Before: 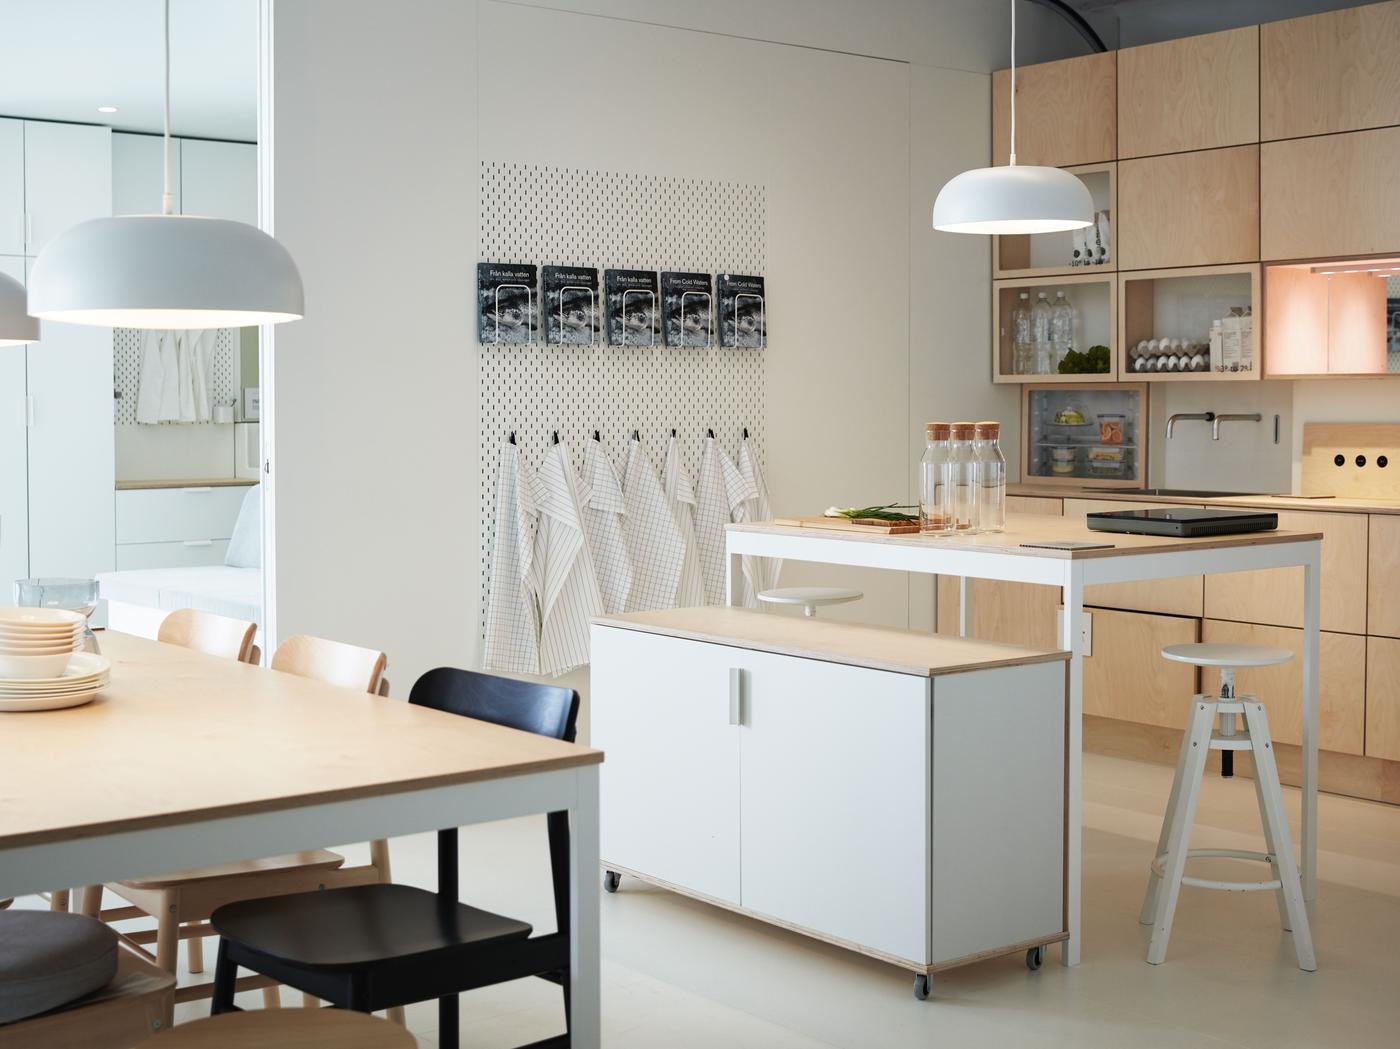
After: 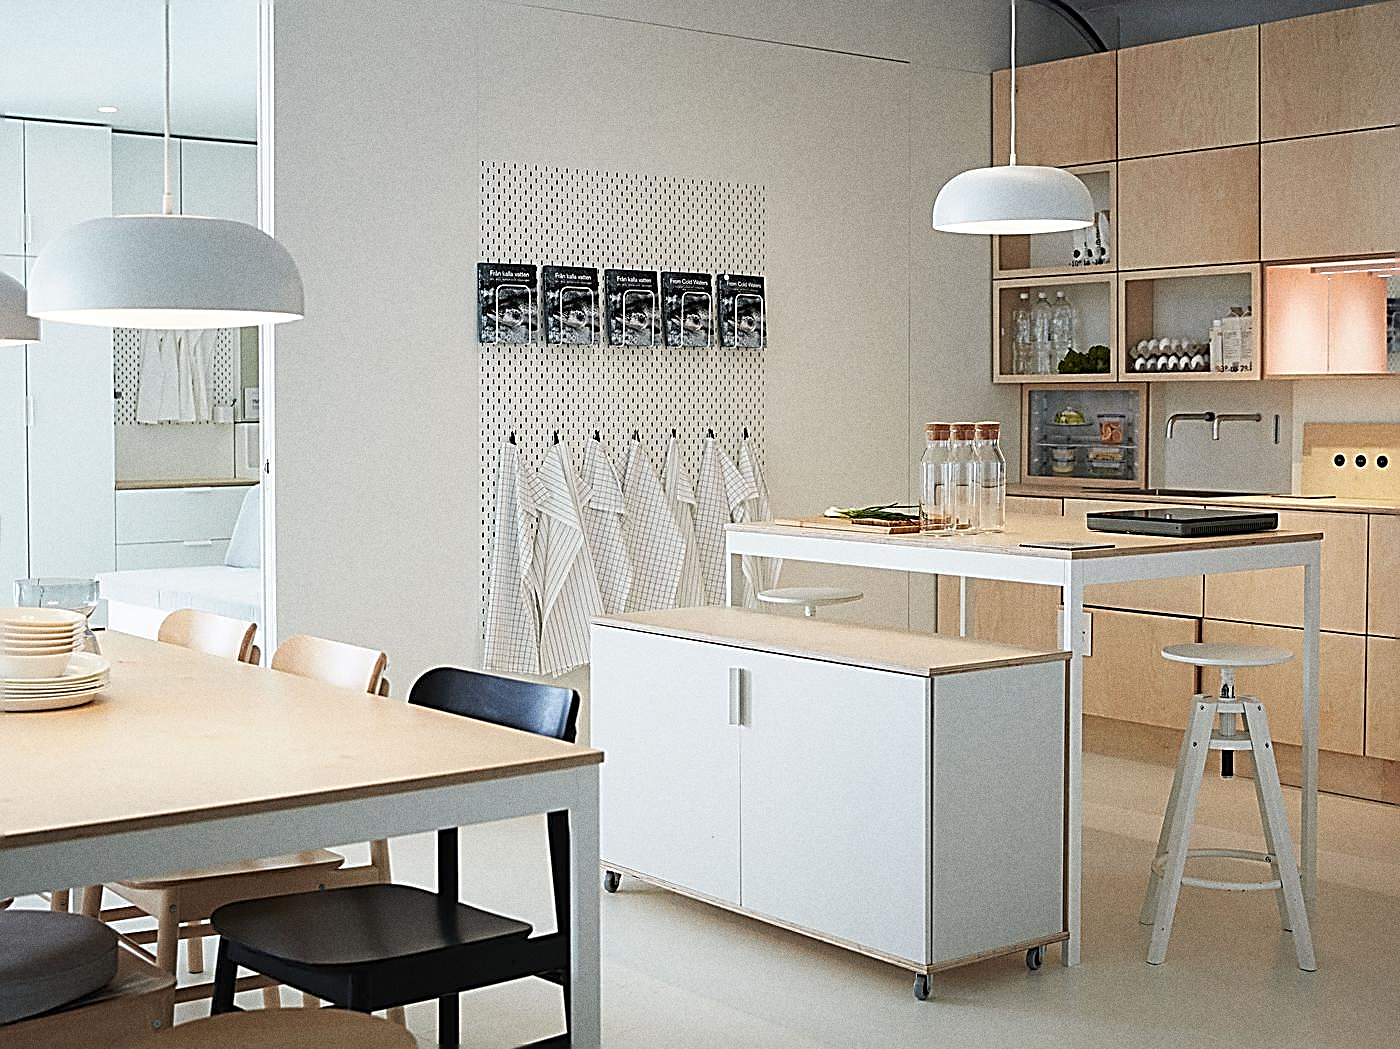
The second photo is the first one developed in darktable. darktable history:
sharpen: amount 2
grain: coarseness 0.09 ISO, strength 40%
